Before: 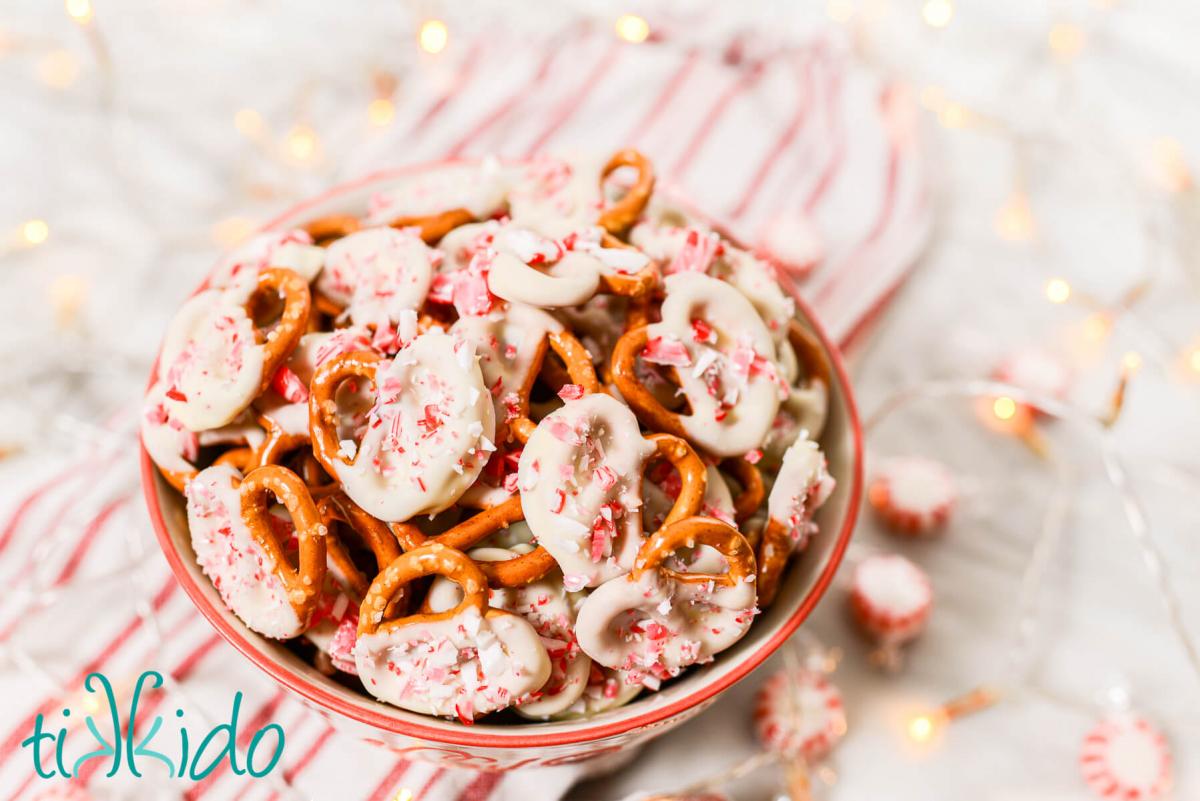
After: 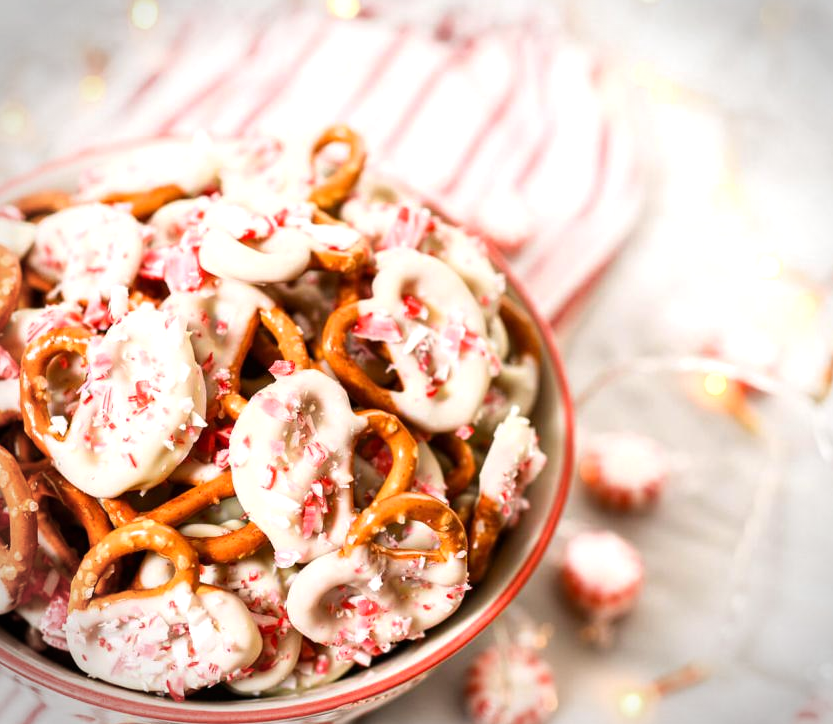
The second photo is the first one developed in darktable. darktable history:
tone equalizer: -8 EV -0.427 EV, -7 EV -0.364 EV, -6 EV -0.362 EV, -5 EV -0.241 EV, -3 EV 0.2 EV, -2 EV 0.321 EV, -1 EV 0.412 EV, +0 EV 0.408 EV, smoothing diameter 2.1%, edges refinement/feathering 24.88, mask exposure compensation -1.57 EV, filter diffusion 5
vignetting: fall-off start 88.53%, fall-off radius 43.48%, width/height ratio 1.16
crop and rotate: left 24.13%, top 3.031%, right 6.419%, bottom 6.5%
